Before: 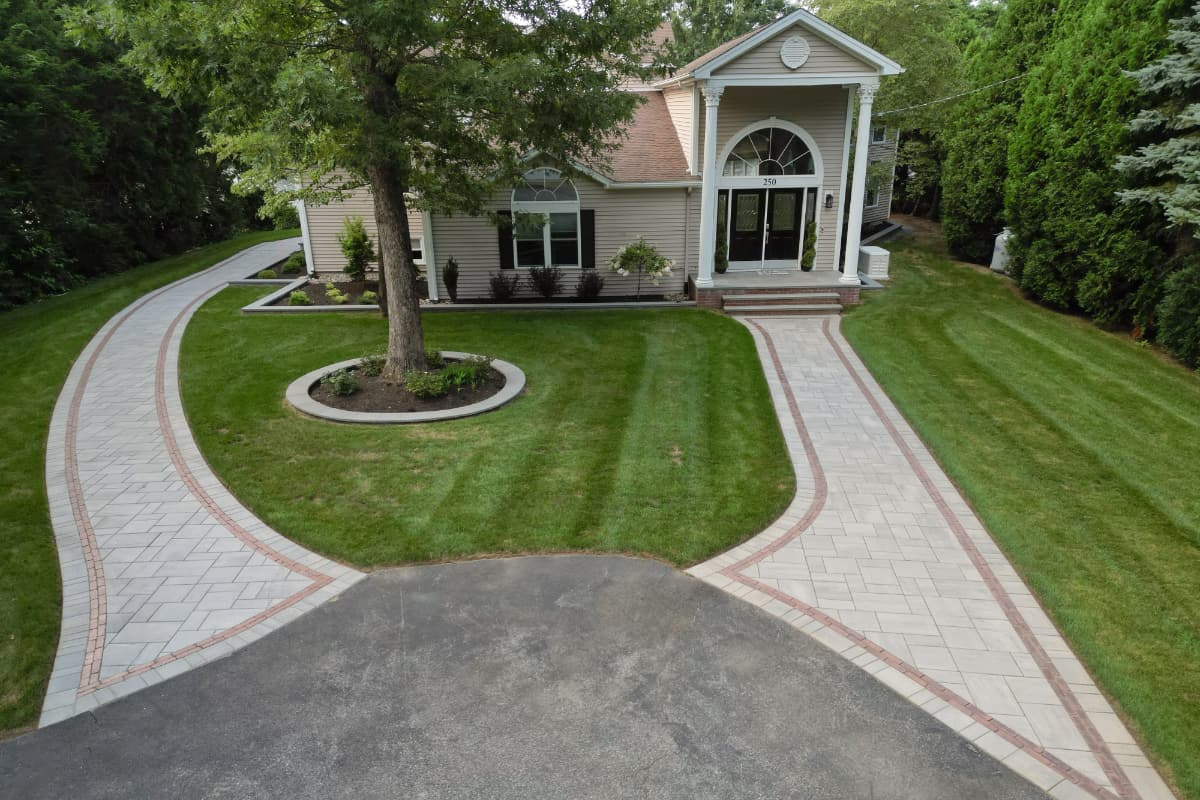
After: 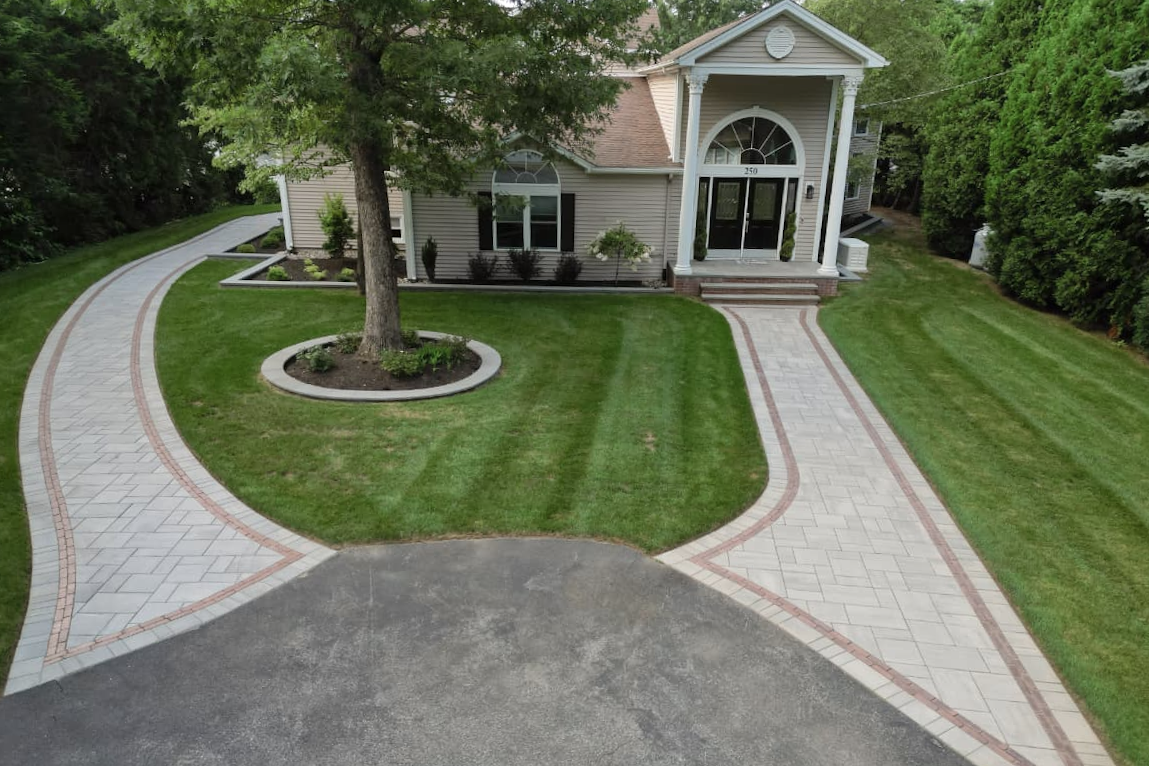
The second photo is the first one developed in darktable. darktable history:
crop and rotate: angle -1.69°
color zones: curves: ch1 [(0.113, 0.438) (0.75, 0.5)]; ch2 [(0.12, 0.526) (0.75, 0.5)]
